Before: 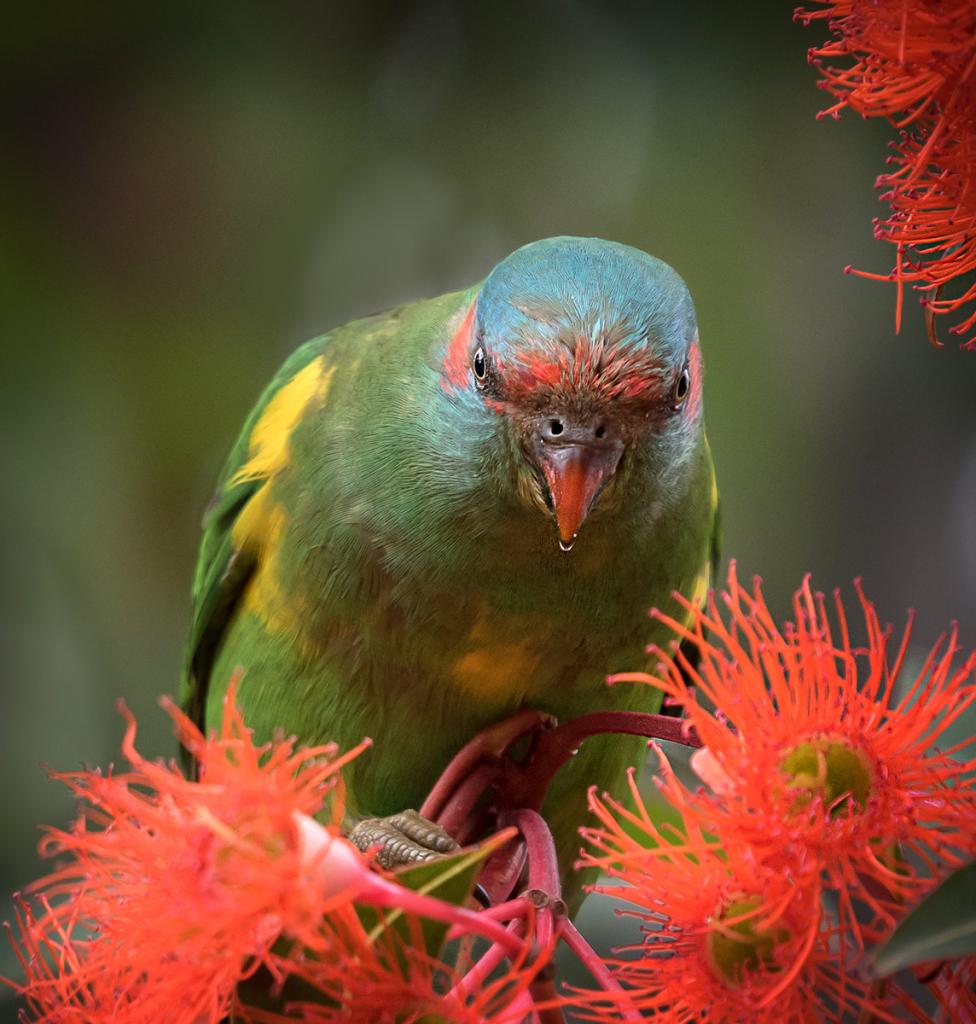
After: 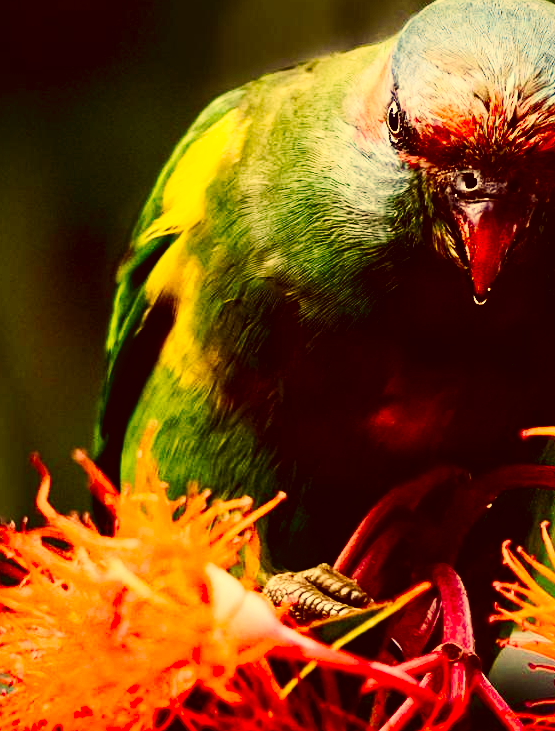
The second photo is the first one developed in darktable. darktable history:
color correction: highlights a* 9.59, highlights b* 39.06, shadows a* 14.16, shadows b* 3.46
crop: left 8.813%, top 24.046%, right 34.315%, bottom 4.489%
exposure: black level correction 0.057, compensate exposure bias true, compensate highlight preservation false
tone curve: curves: ch0 [(0, 0.023) (0.103, 0.087) (0.295, 0.297) (0.445, 0.531) (0.553, 0.665) (0.735, 0.843) (0.994, 1)]; ch1 [(0, 0) (0.427, 0.346) (0.456, 0.426) (0.484, 0.483) (0.509, 0.514) (0.535, 0.56) (0.581, 0.632) (0.646, 0.715) (1, 1)]; ch2 [(0, 0) (0.369, 0.388) (0.449, 0.431) (0.501, 0.495) (0.533, 0.518) (0.572, 0.612) (0.677, 0.752) (1, 1)], preserve colors none
contrast brightness saturation: contrast 0.374, brightness 0.109
